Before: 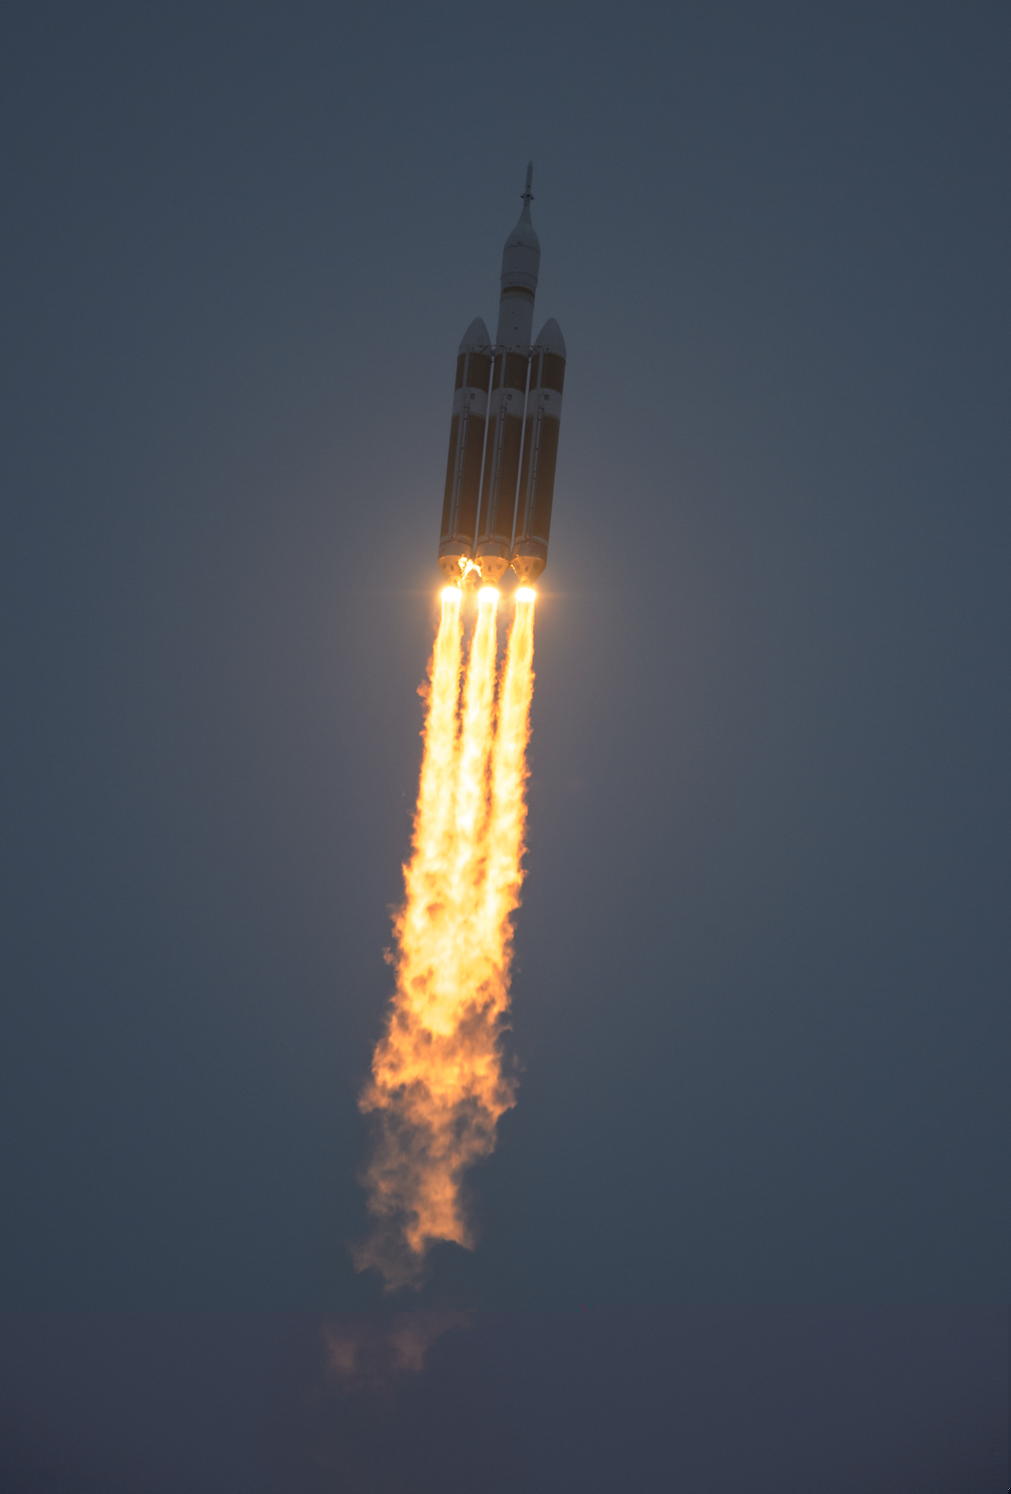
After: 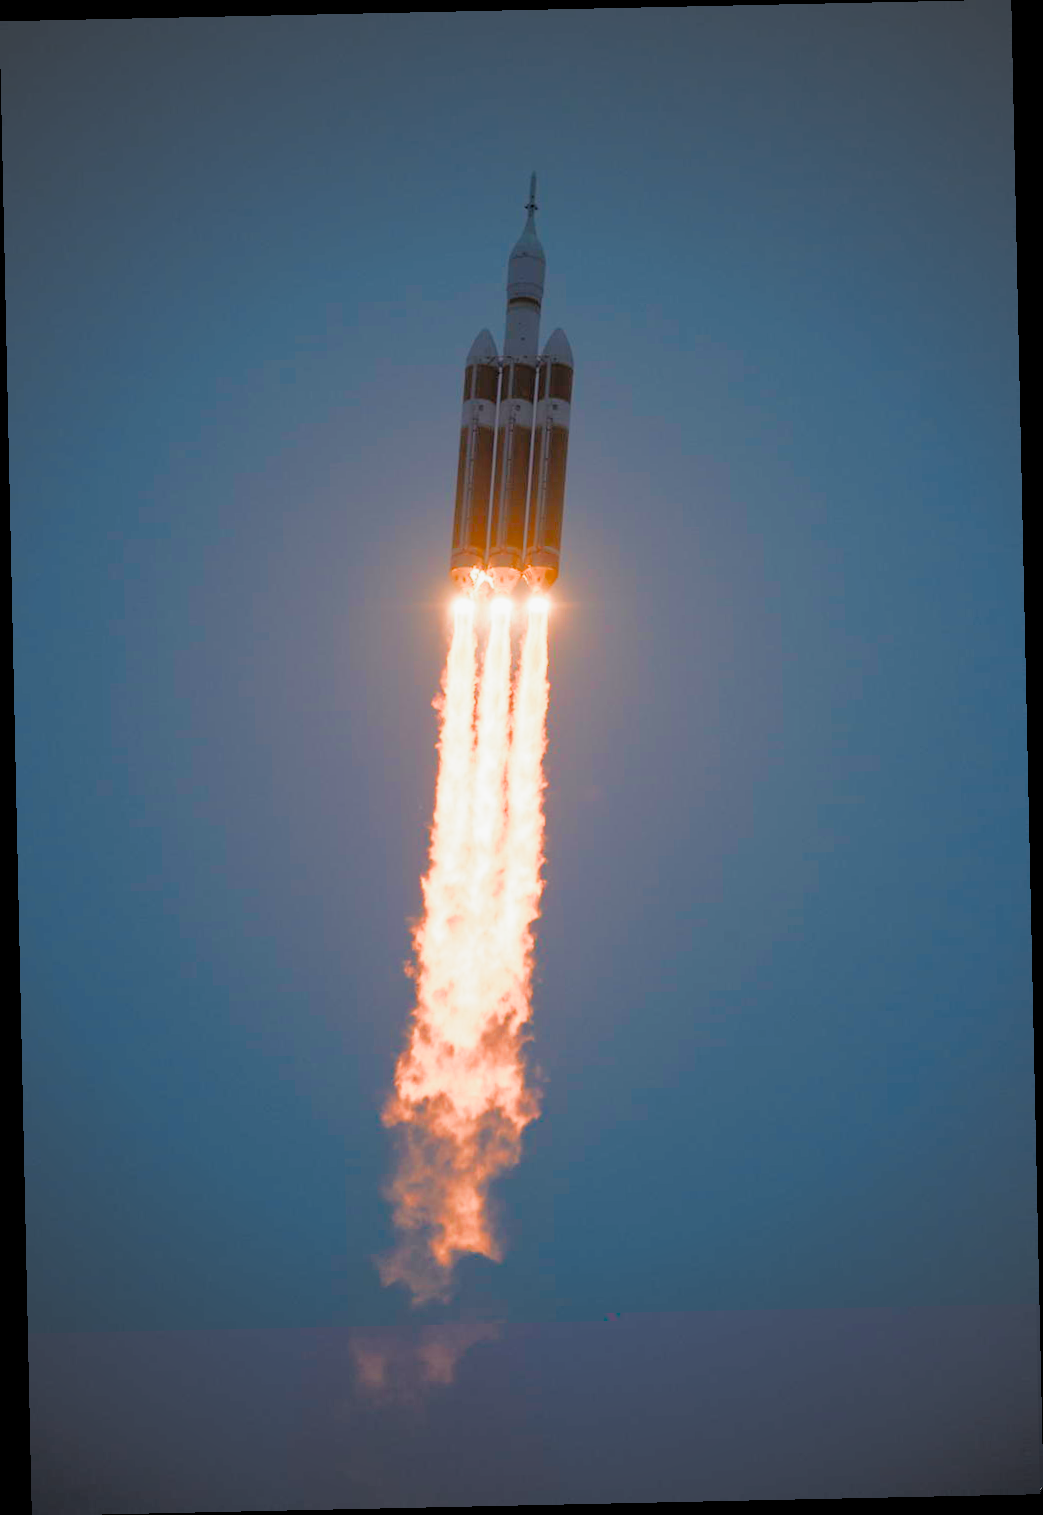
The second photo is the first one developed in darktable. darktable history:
vignetting: fall-off start 67.15%, brightness -0.442, saturation -0.691, width/height ratio 1.011, unbound false
exposure: black level correction 0, exposure 0.5 EV, compensate exposure bias true, compensate highlight preservation false
rotate and perspective: rotation -1.24°, automatic cropping off
tone equalizer: -8 EV -1.84 EV, -7 EV -1.16 EV, -6 EV -1.62 EV, smoothing diameter 25%, edges refinement/feathering 10, preserve details guided filter
filmic rgb: black relative exposure -4.4 EV, white relative exposure 5 EV, threshold 3 EV, hardness 2.23, latitude 40.06%, contrast 1.15, highlights saturation mix 10%, shadows ↔ highlights balance 1.04%, preserve chrominance RGB euclidean norm (legacy), color science v4 (2020), enable highlight reconstruction true
